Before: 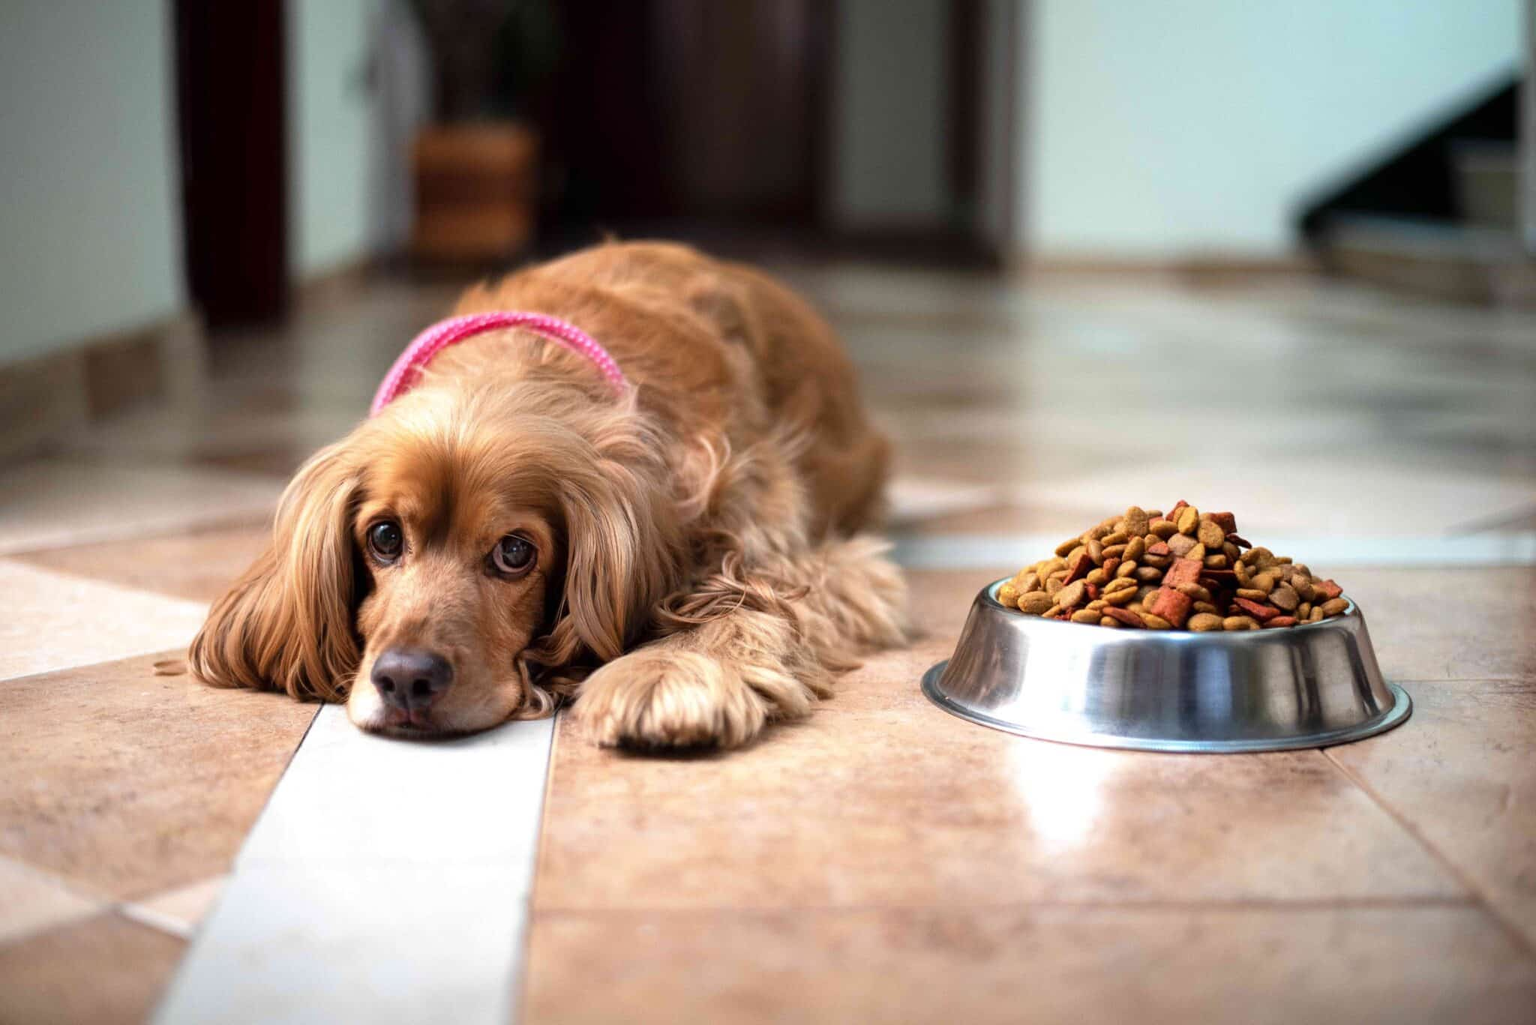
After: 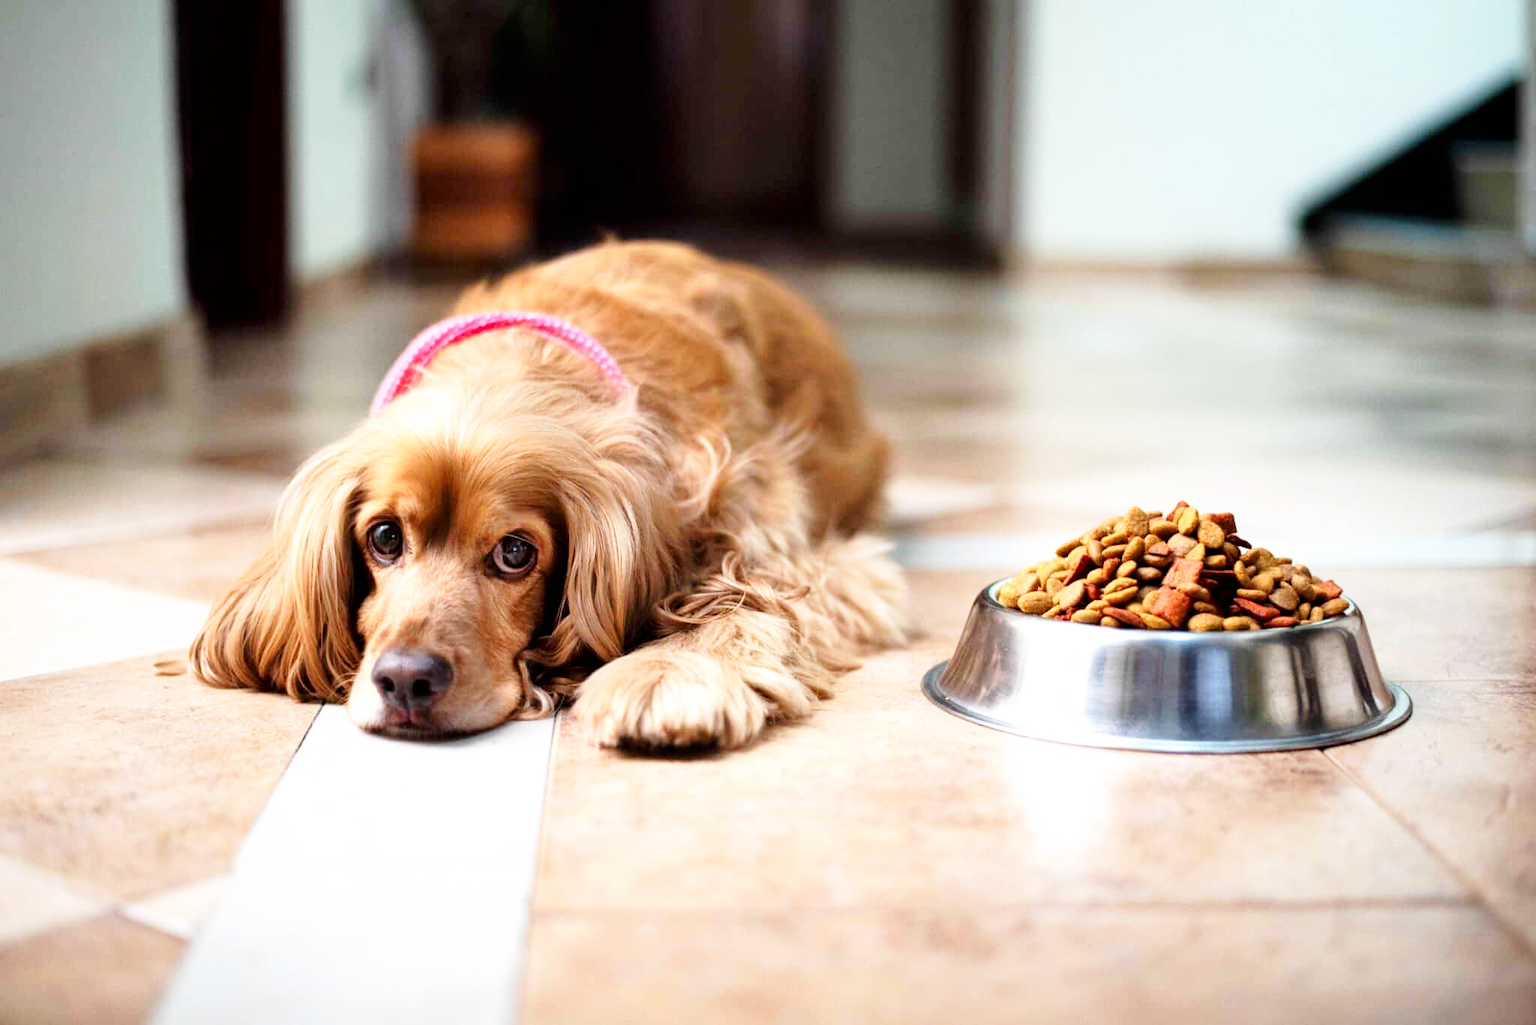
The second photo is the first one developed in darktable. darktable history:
base curve: curves: ch0 [(0, 0) (0.005, 0.002) (0.15, 0.3) (0.4, 0.7) (0.75, 0.95) (1, 1)], preserve colors none
